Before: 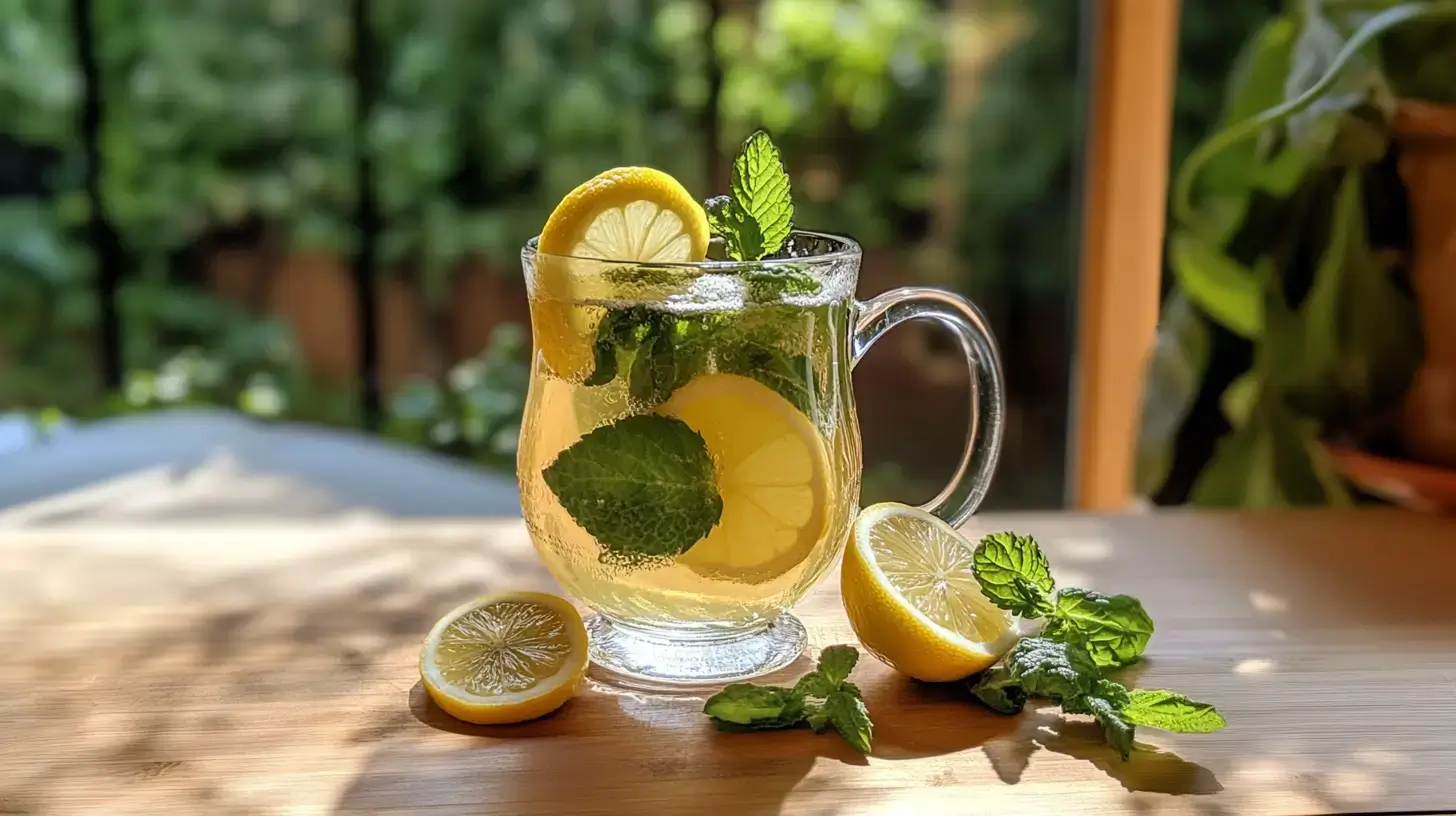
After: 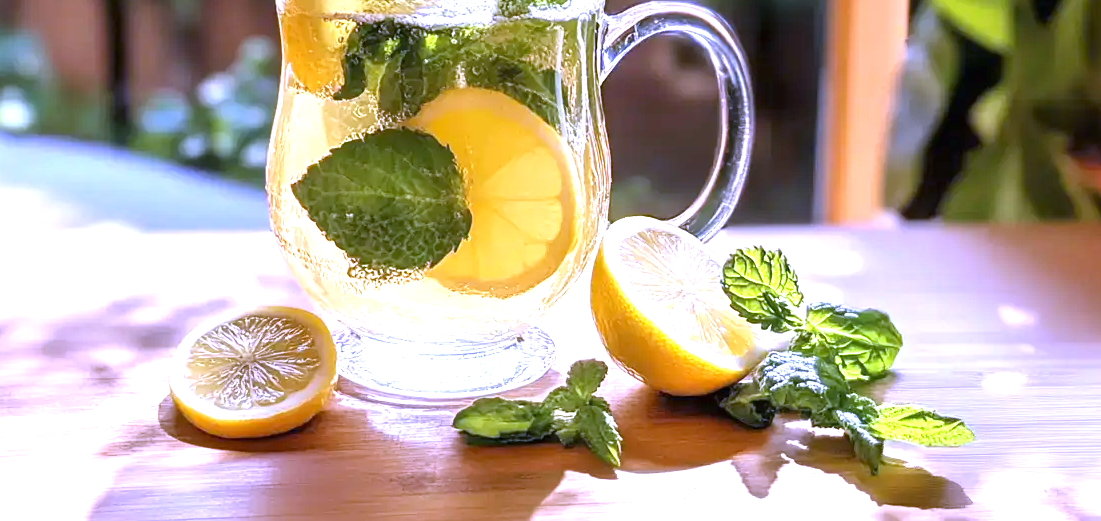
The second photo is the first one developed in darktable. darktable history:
white balance: red 0.98, blue 1.61
exposure: black level correction 0, exposure 1.2 EV, compensate exposure bias true, compensate highlight preservation false
crop and rotate: left 17.299%, top 35.115%, right 7.015%, bottom 1.024%
